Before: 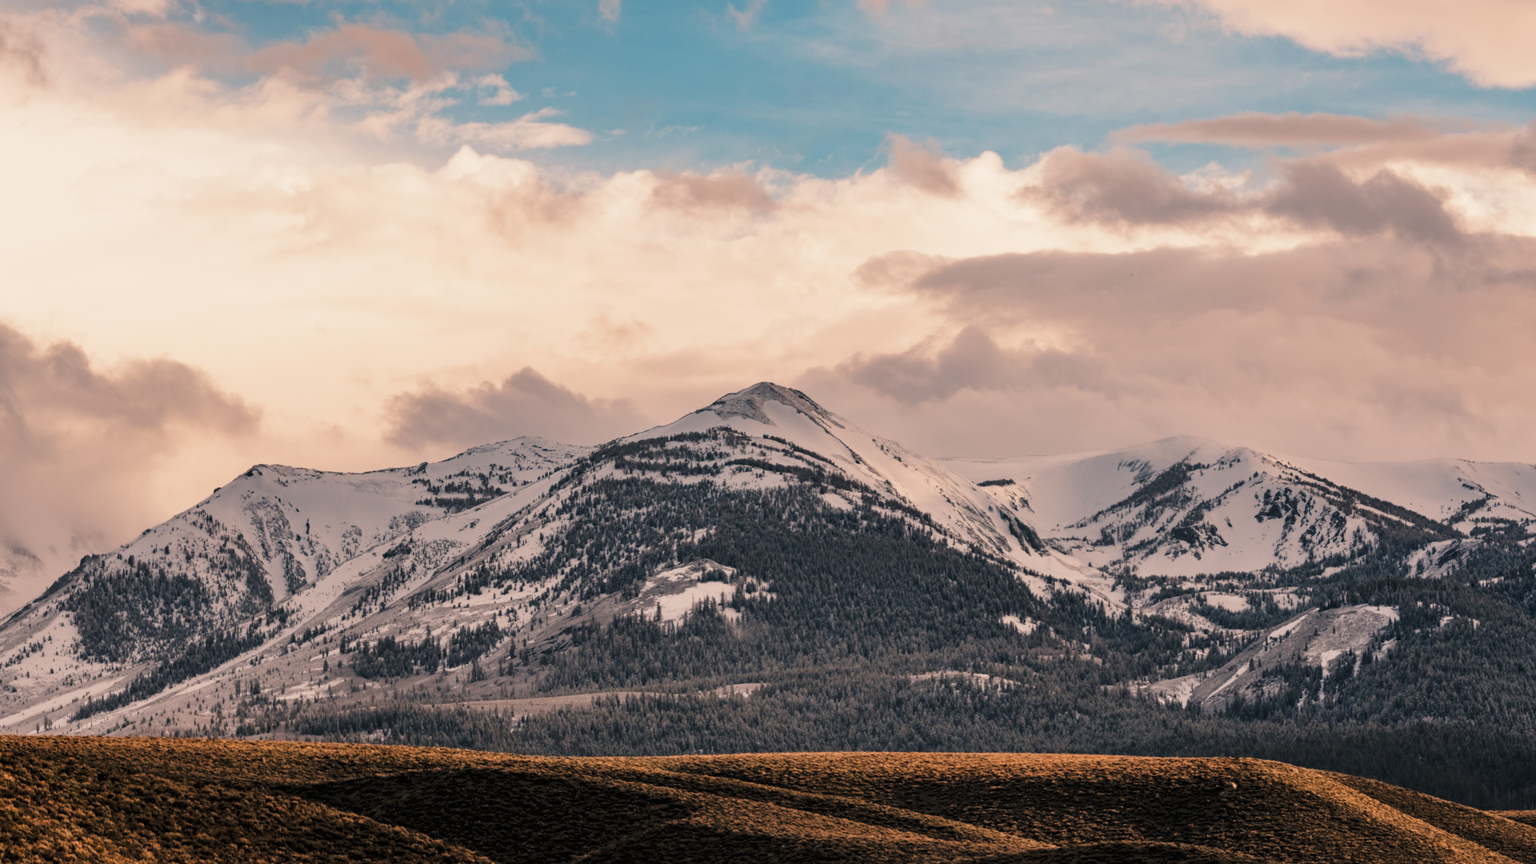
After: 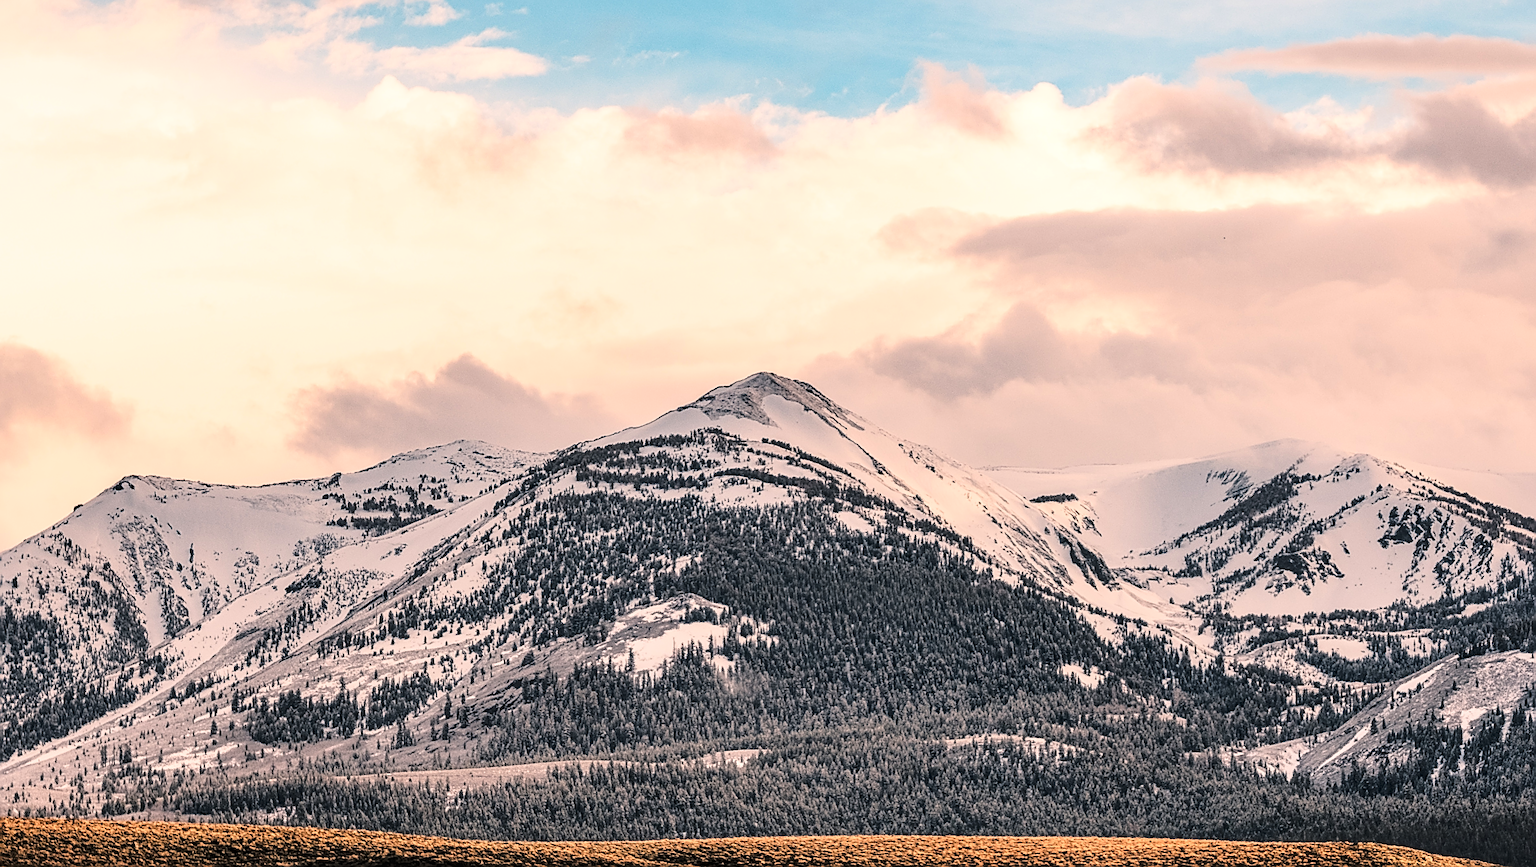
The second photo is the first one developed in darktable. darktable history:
local contrast: on, module defaults
crop and rotate: left 10.122%, top 9.885%, right 10.049%, bottom 9.973%
sharpen: amount 1.992
base curve: curves: ch0 [(0, 0) (0.028, 0.03) (0.121, 0.232) (0.46, 0.748) (0.859, 0.968) (1, 1)]
